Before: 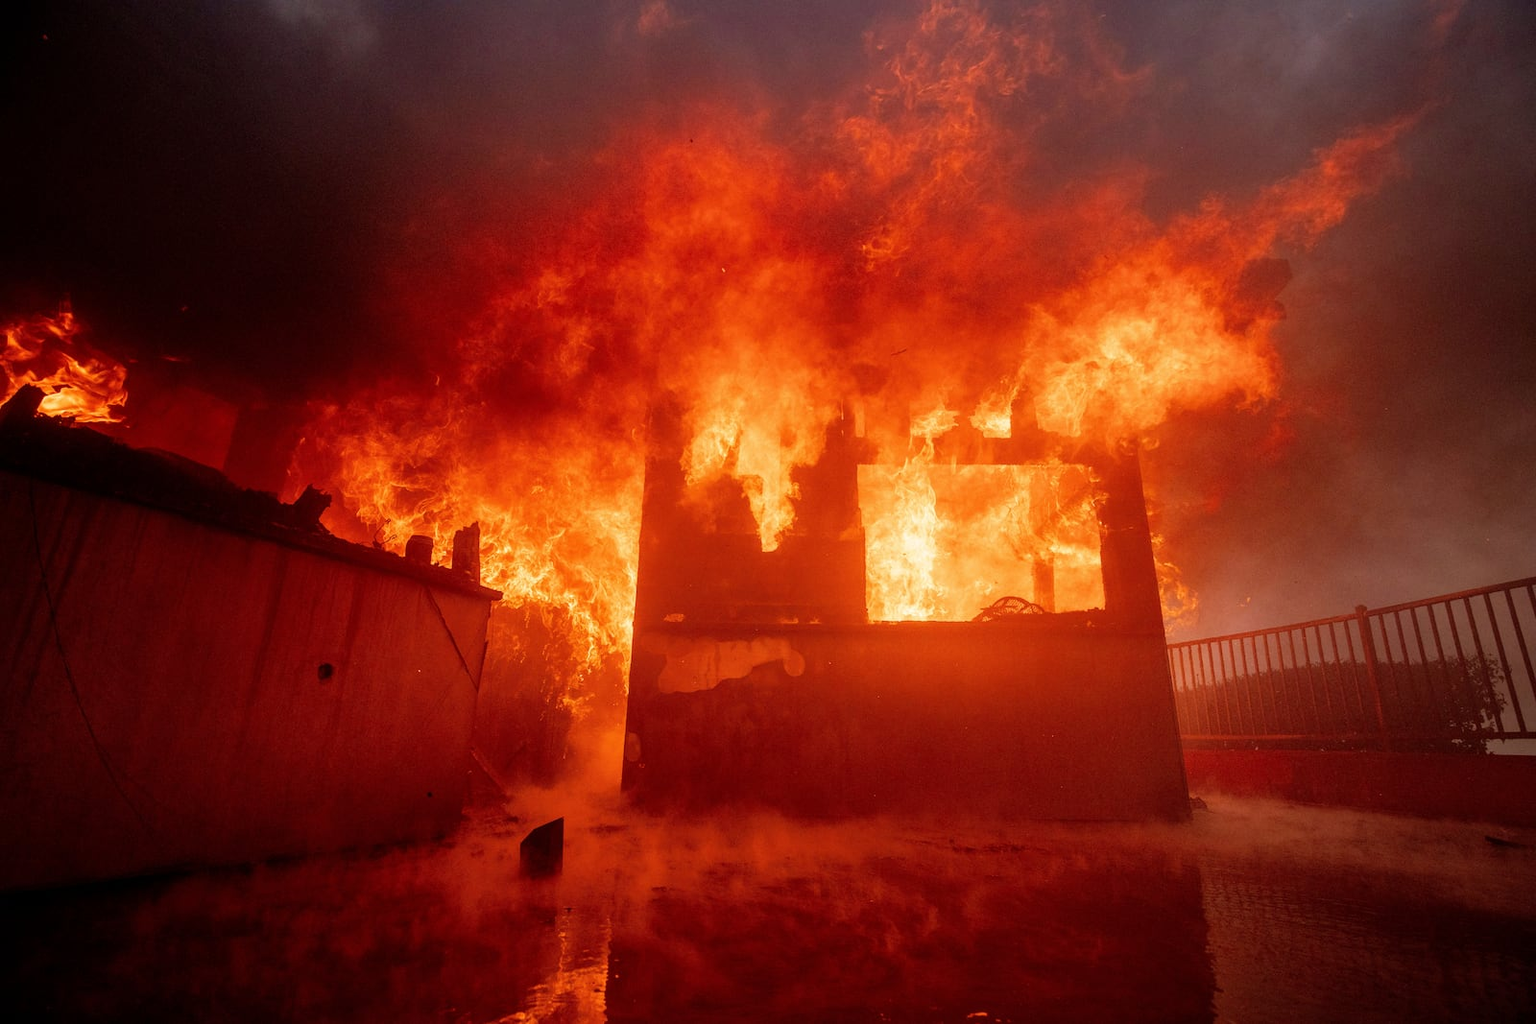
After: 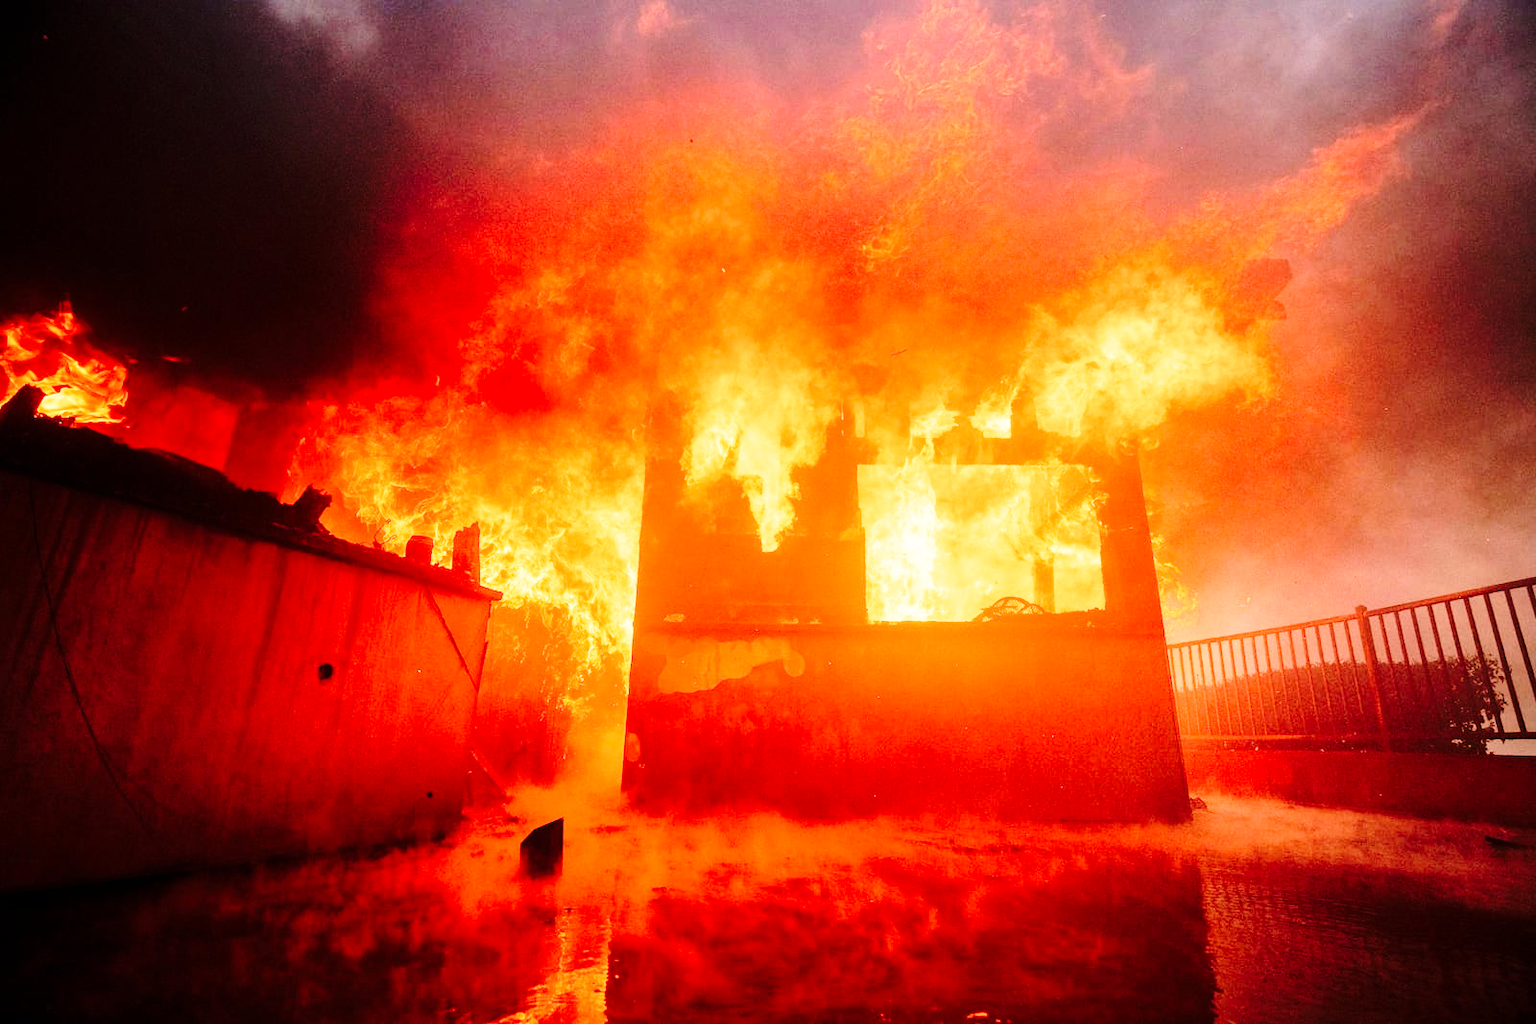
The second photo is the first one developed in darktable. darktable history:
base curve: curves: ch0 [(0, 0) (0.028, 0.03) (0.121, 0.232) (0.46, 0.748) (0.859, 0.968) (1, 1)], preserve colors none
tone equalizer: -7 EV 0.156 EV, -6 EV 0.618 EV, -5 EV 1.14 EV, -4 EV 1.3 EV, -3 EV 1.15 EV, -2 EV 0.6 EV, -1 EV 0.163 EV, edges refinement/feathering 500, mask exposure compensation -1.57 EV, preserve details no
